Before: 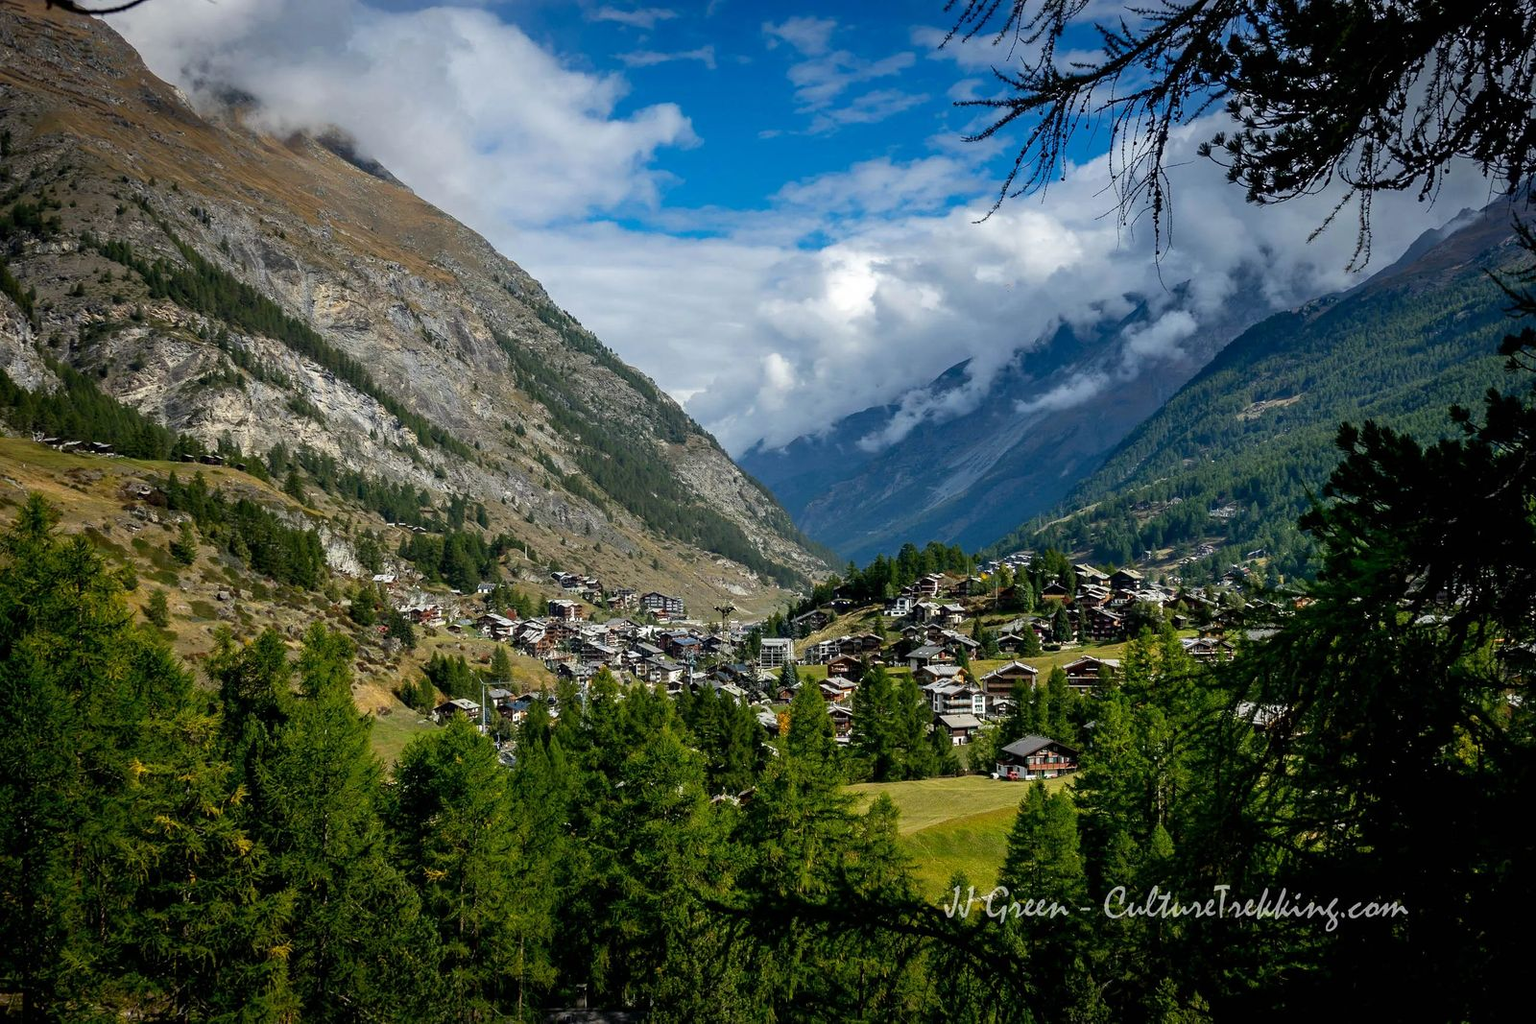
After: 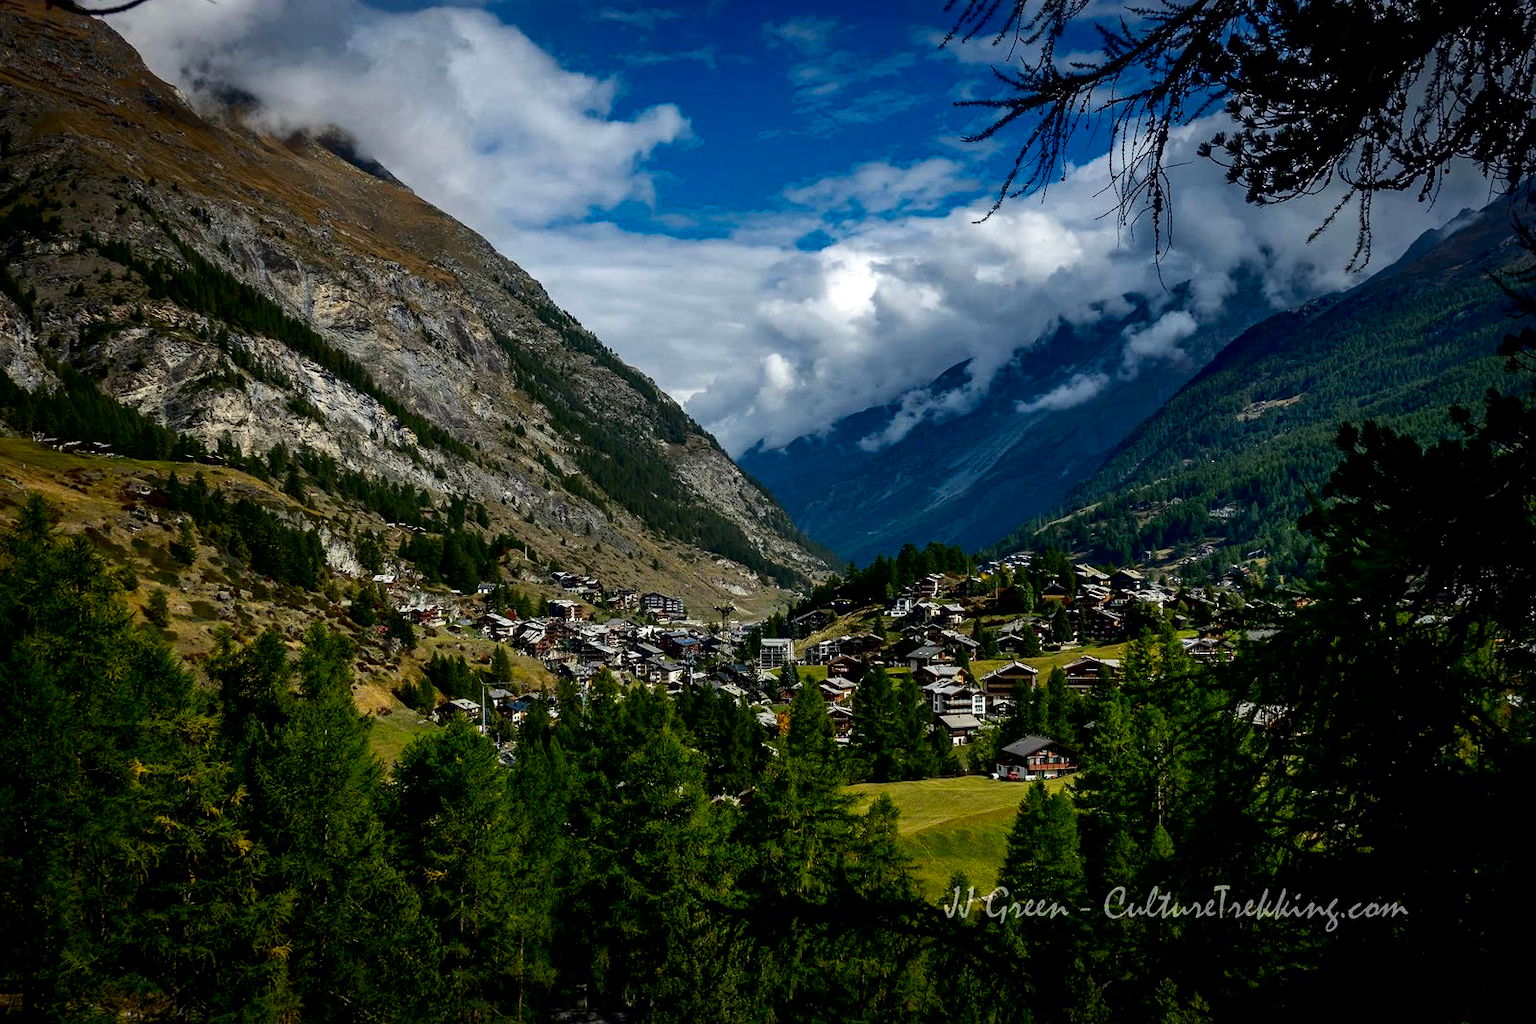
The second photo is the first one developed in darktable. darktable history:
contrast brightness saturation: contrast 0.096, brightness -0.264, saturation 0.137
local contrast: mode bilateral grid, contrast 20, coarseness 100, detail 150%, midtone range 0.2
